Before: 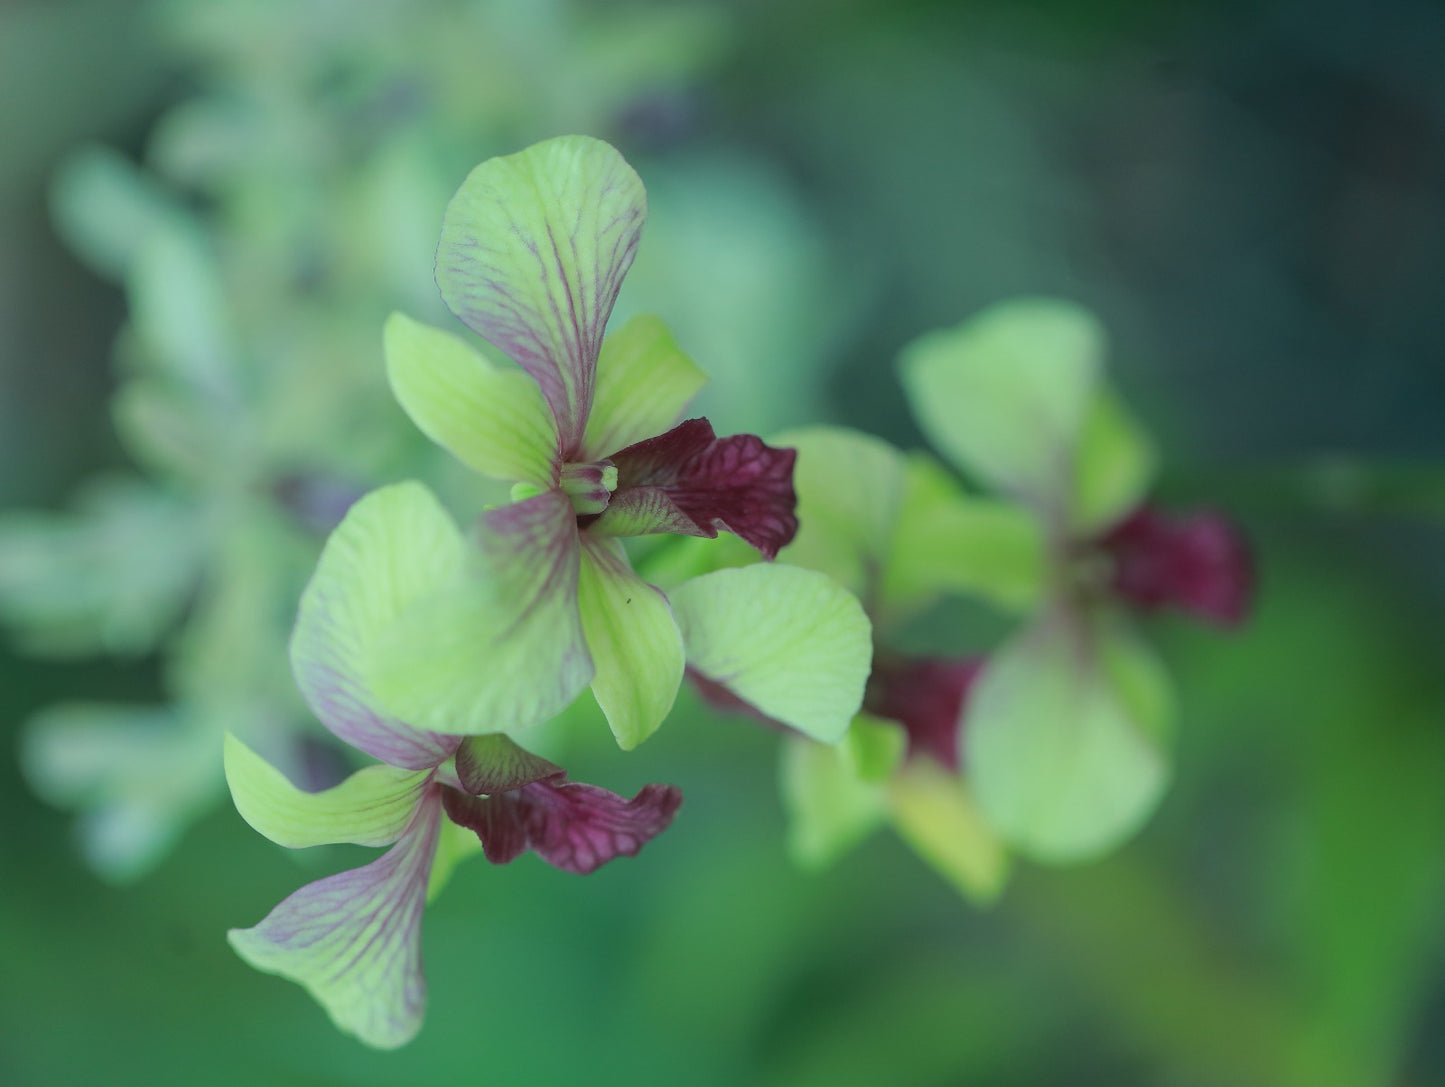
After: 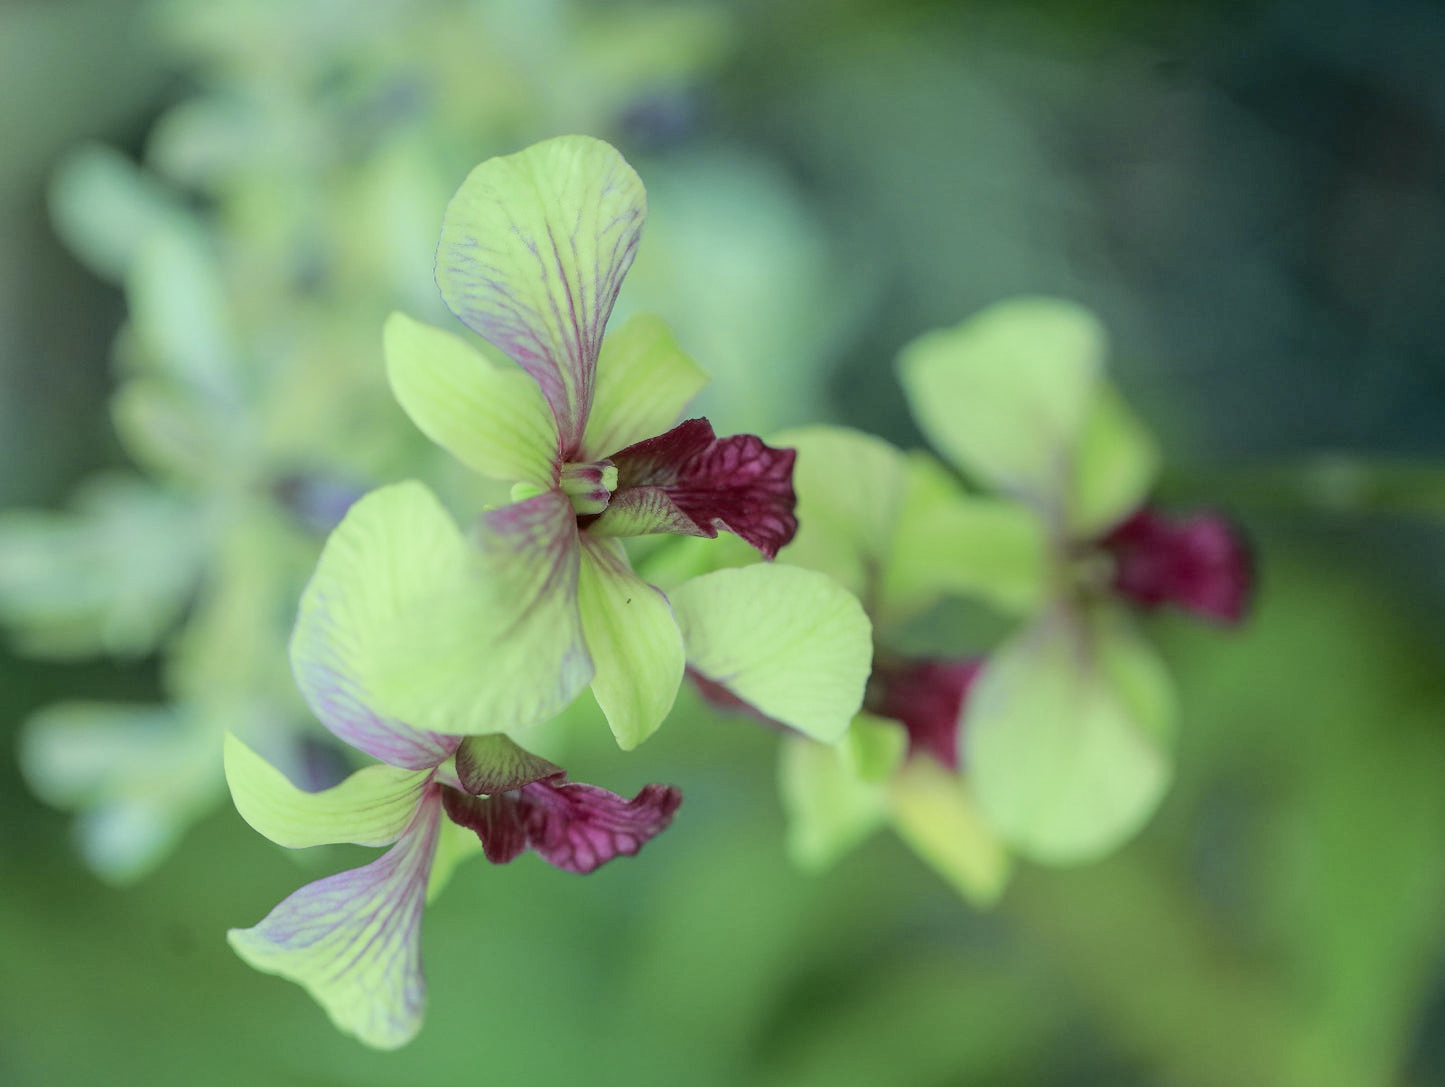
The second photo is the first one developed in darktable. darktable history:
local contrast: on, module defaults
tone curve: curves: ch0 [(0, 0.021) (0.049, 0.044) (0.152, 0.14) (0.328, 0.377) (0.473, 0.543) (0.641, 0.705) (0.868, 0.887) (1, 0.969)]; ch1 [(0, 0) (0.302, 0.331) (0.427, 0.433) (0.472, 0.47) (0.502, 0.503) (0.522, 0.526) (0.564, 0.591) (0.602, 0.632) (0.677, 0.701) (0.859, 0.885) (1, 1)]; ch2 [(0, 0) (0.33, 0.301) (0.447, 0.44) (0.487, 0.496) (0.502, 0.516) (0.535, 0.554) (0.565, 0.598) (0.618, 0.629) (1, 1)], color space Lab, independent channels, preserve colors none
